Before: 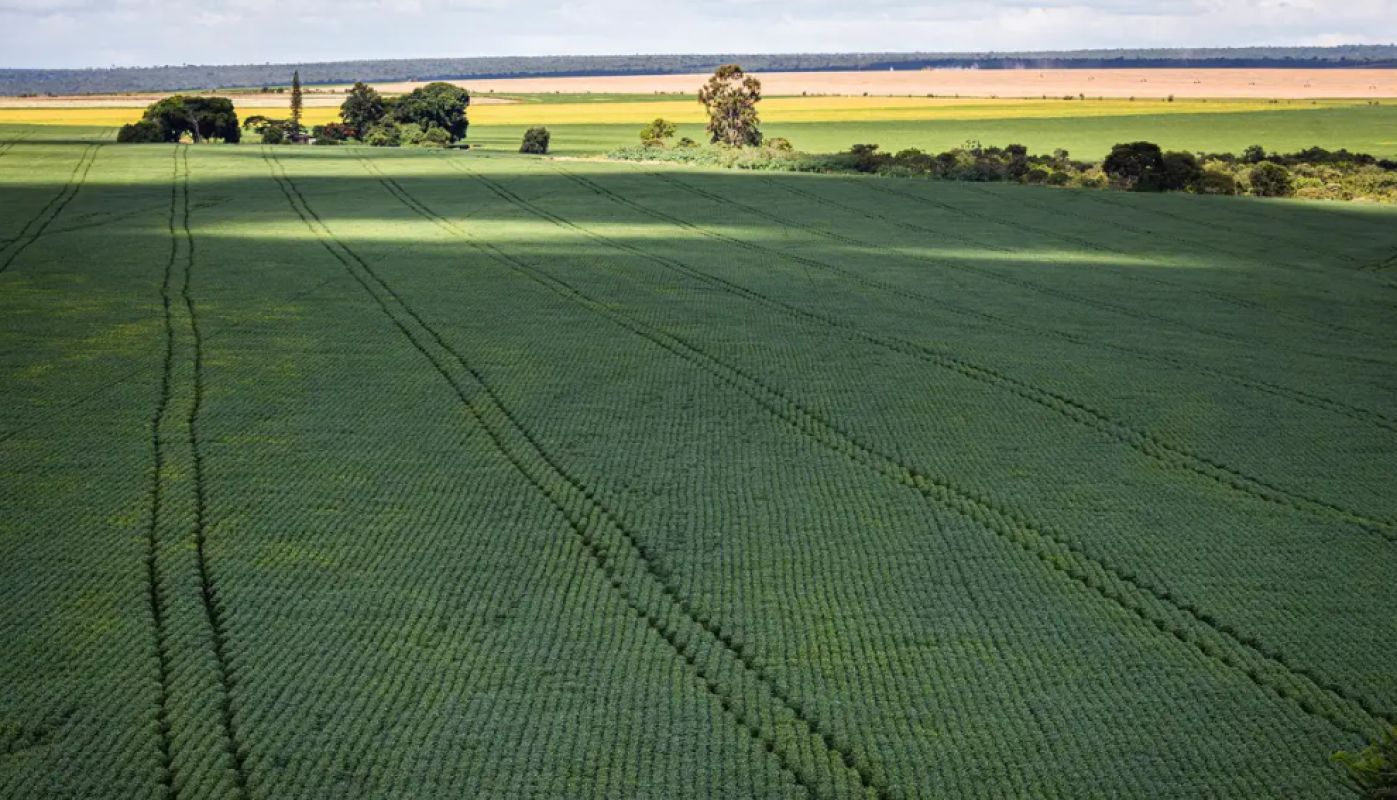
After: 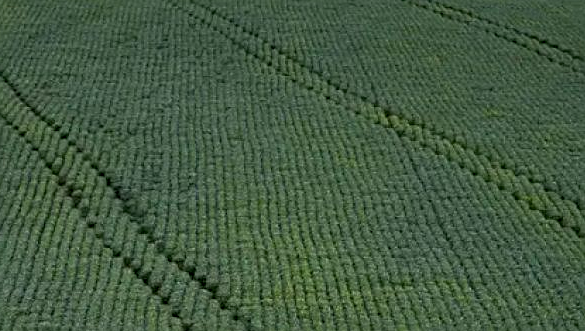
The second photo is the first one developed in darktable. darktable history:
crop: left 37.591%, top 45.055%, right 20.512%, bottom 13.452%
tone equalizer: edges refinement/feathering 500, mask exposure compensation -1.57 EV, preserve details no
sharpen: on, module defaults
haze removal: compatibility mode true, adaptive false
